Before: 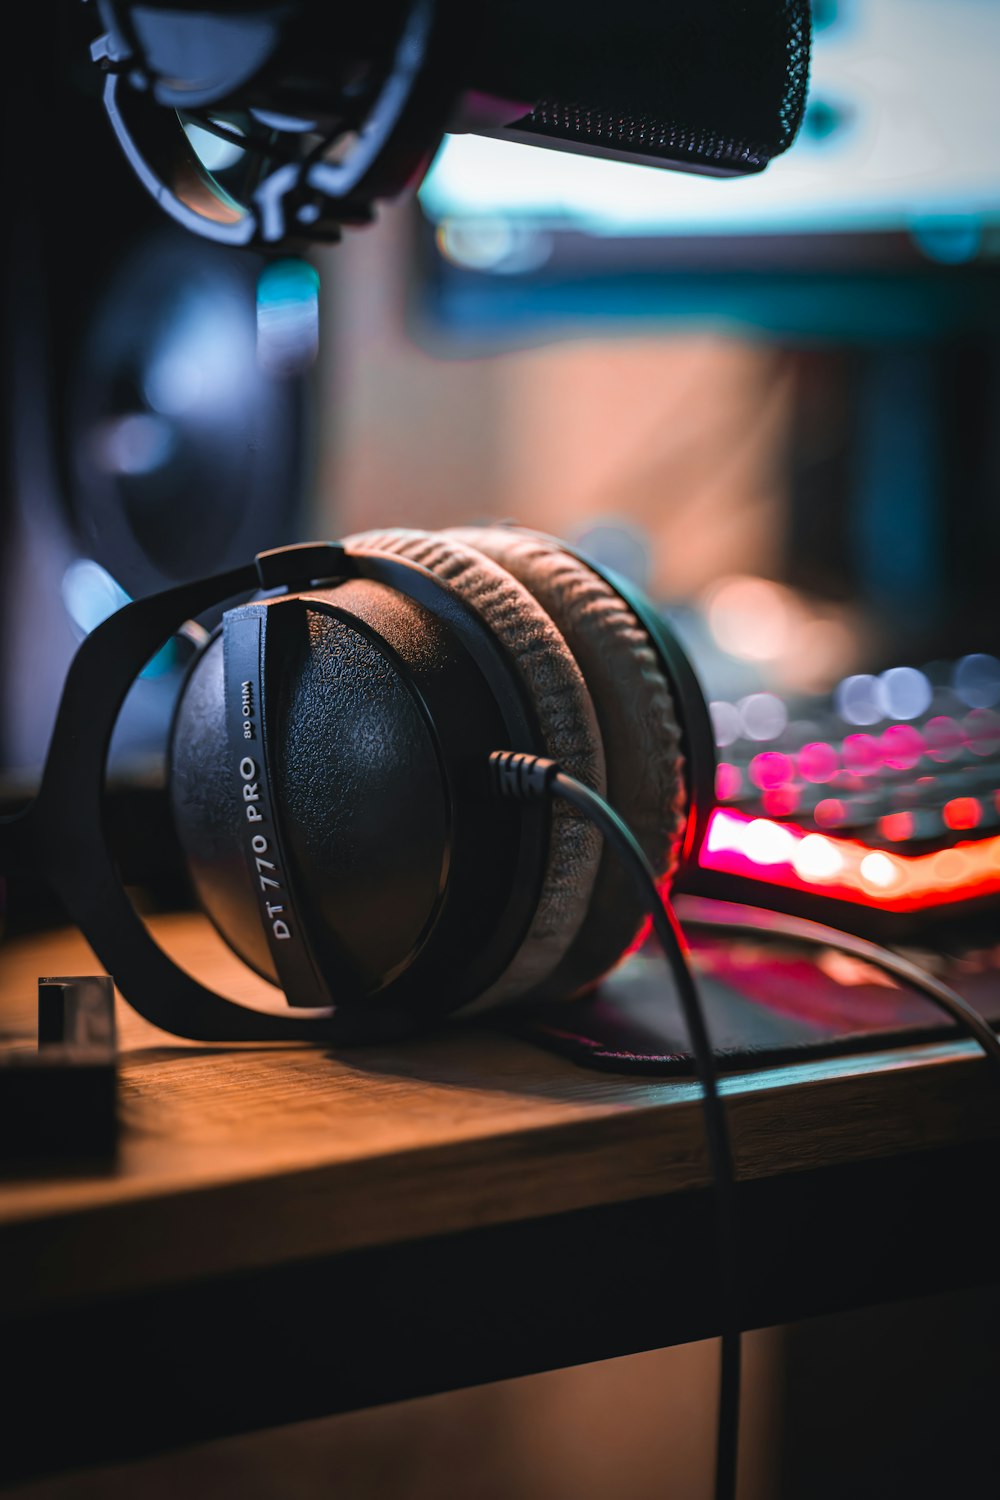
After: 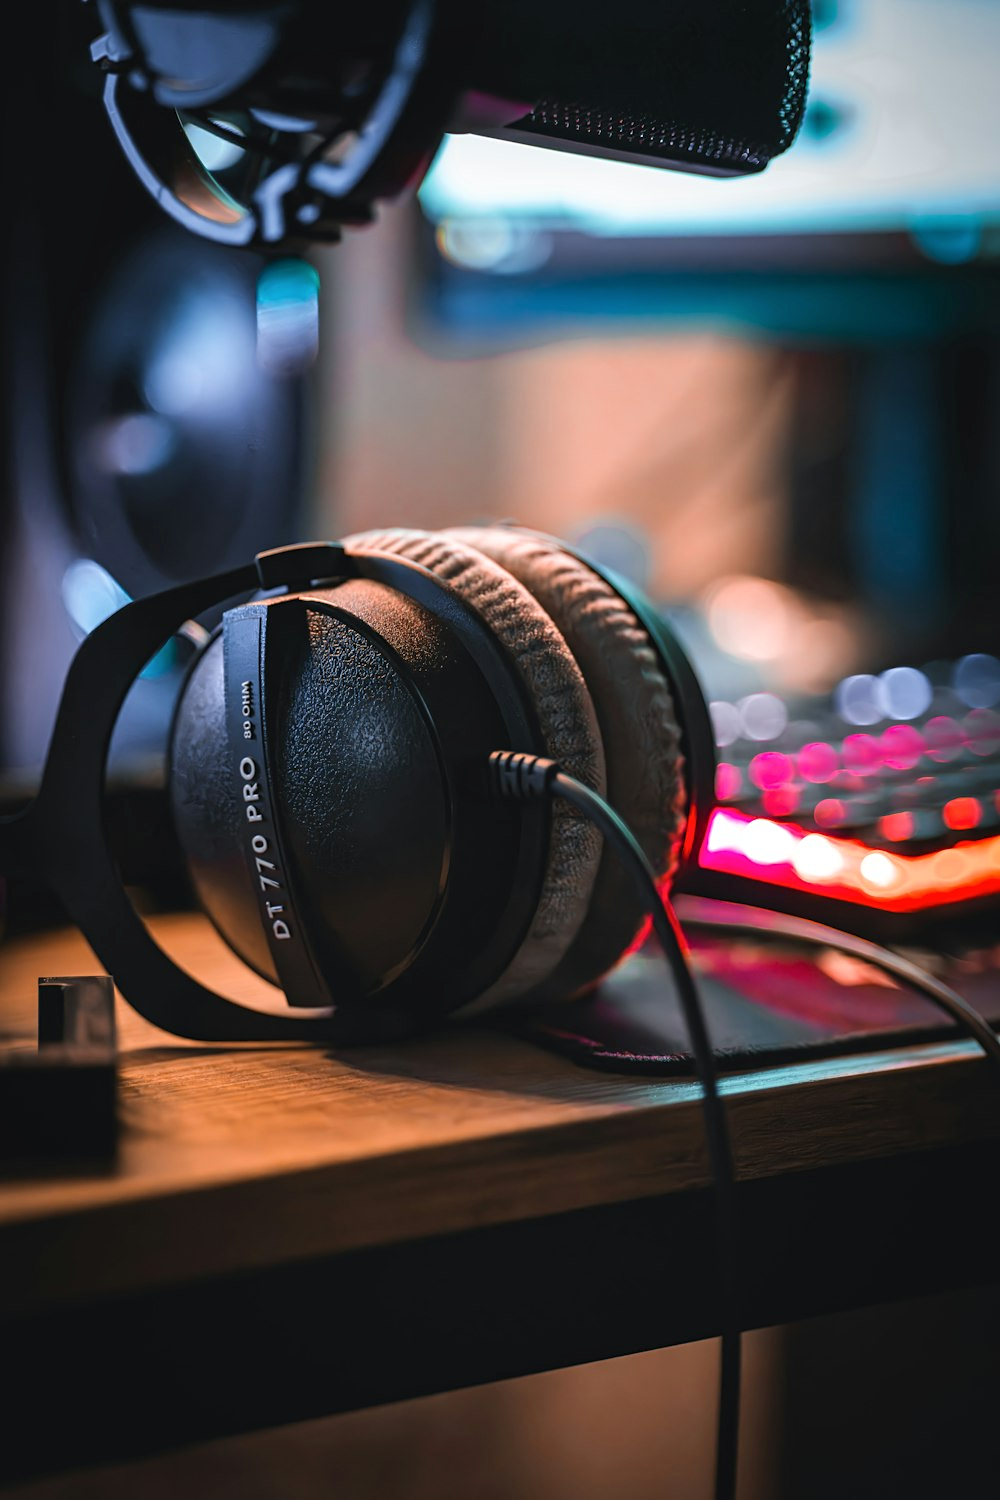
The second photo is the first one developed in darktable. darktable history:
sharpen: amount 0.203
shadows and highlights: shadows 11.68, white point adjustment 1.29, soften with gaussian
